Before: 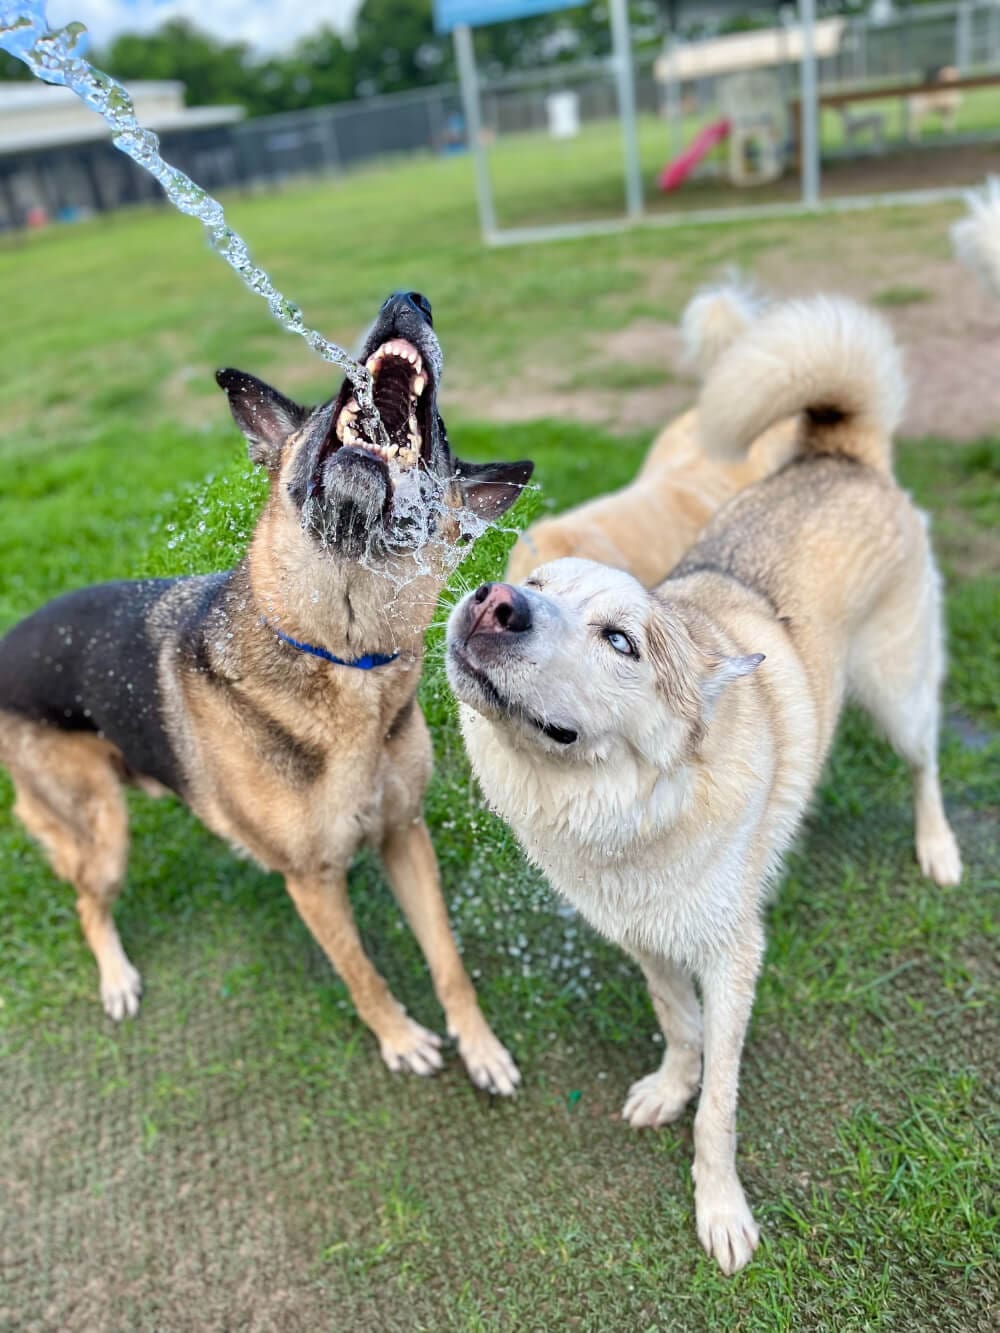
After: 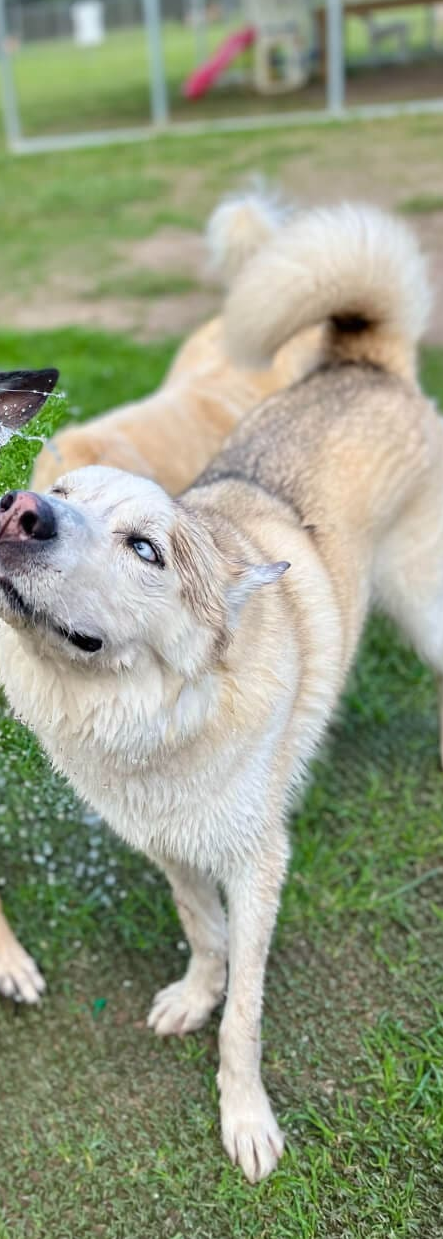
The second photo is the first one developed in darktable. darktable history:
crop: left 47.507%, top 6.913%, right 8.115%
